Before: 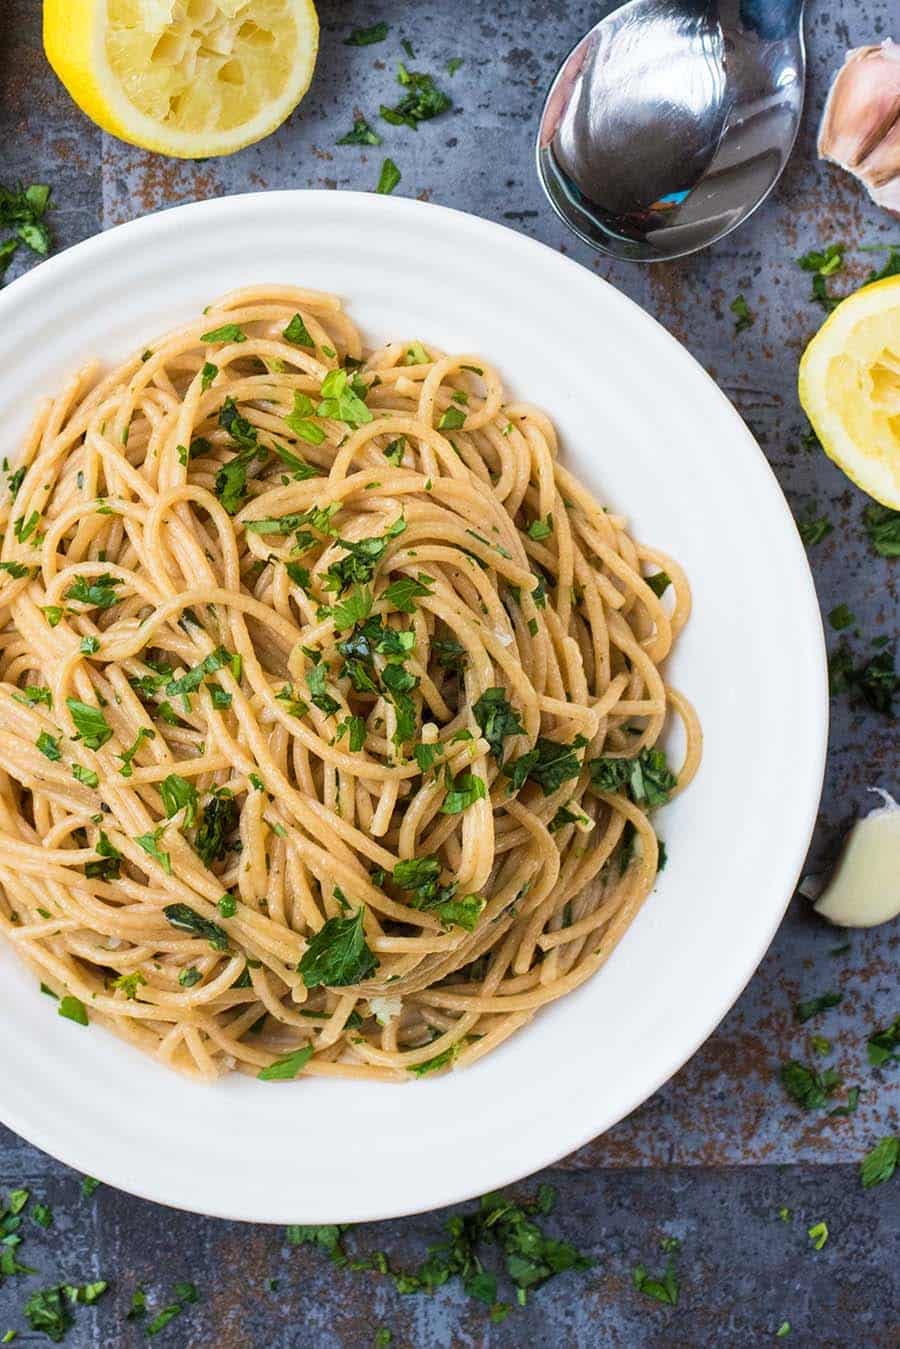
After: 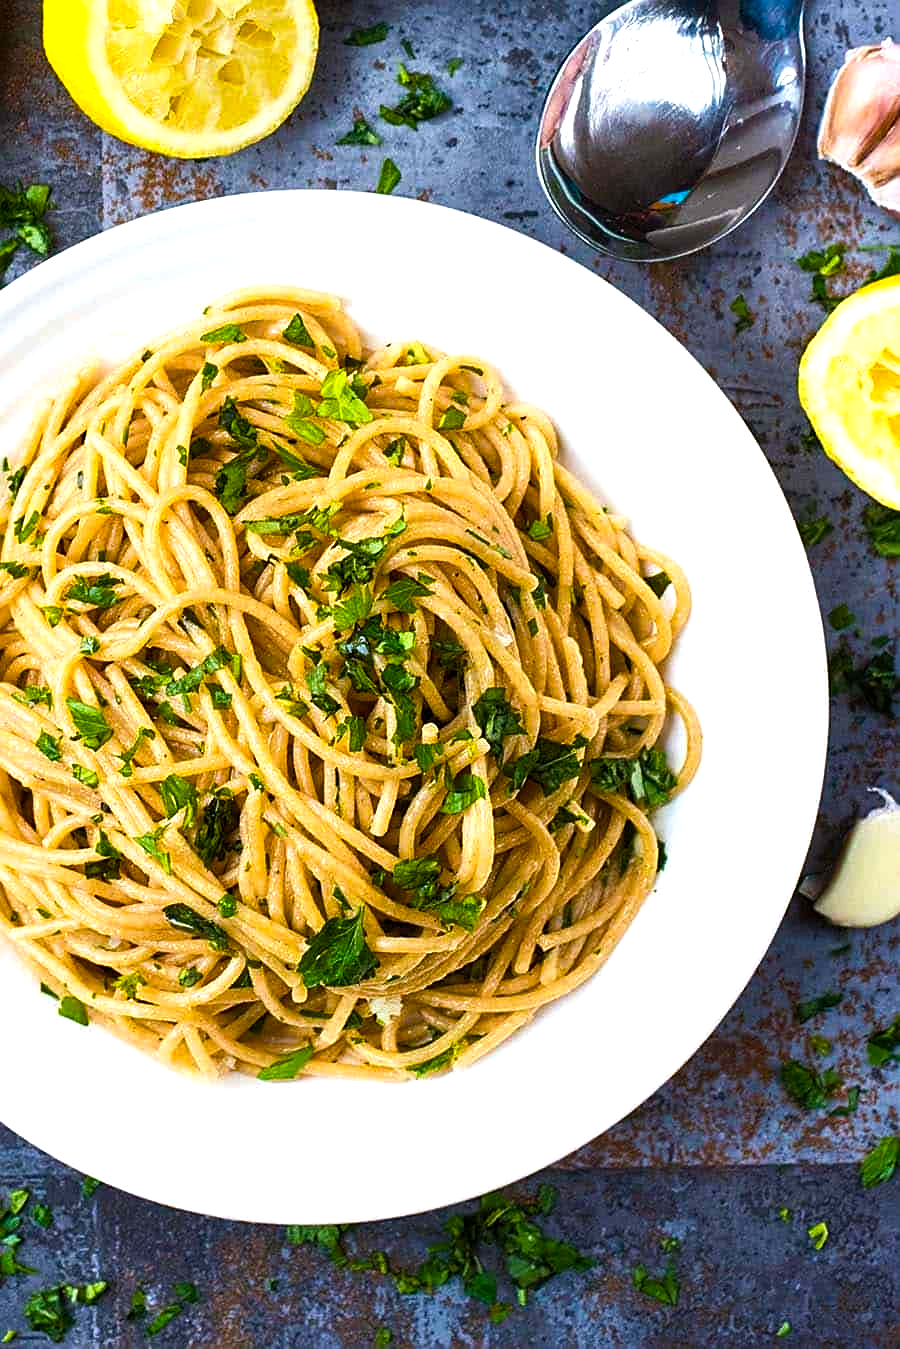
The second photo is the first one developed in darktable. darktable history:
sharpen: on, module defaults
color balance rgb: linear chroma grading › global chroma 16.62%, perceptual saturation grading › highlights -8.63%, perceptual saturation grading › mid-tones 18.66%, perceptual saturation grading › shadows 28.49%, perceptual brilliance grading › highlights 14.22%, perceptual brilliance grading › shadows -18.96%, global vibrance 27.71%
